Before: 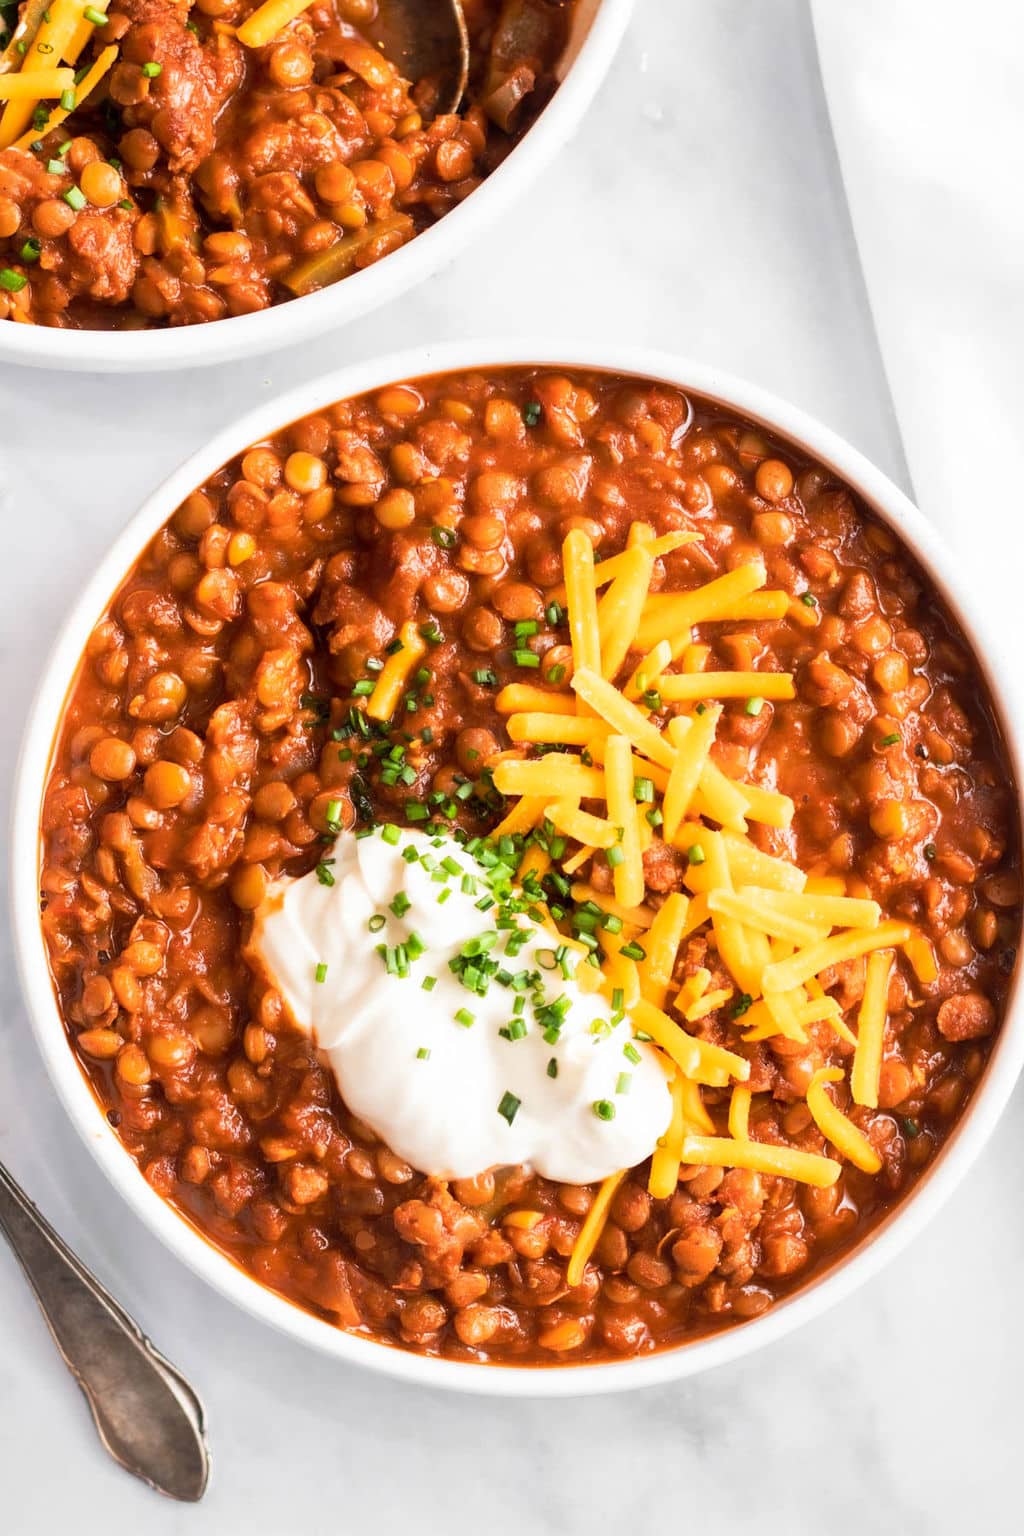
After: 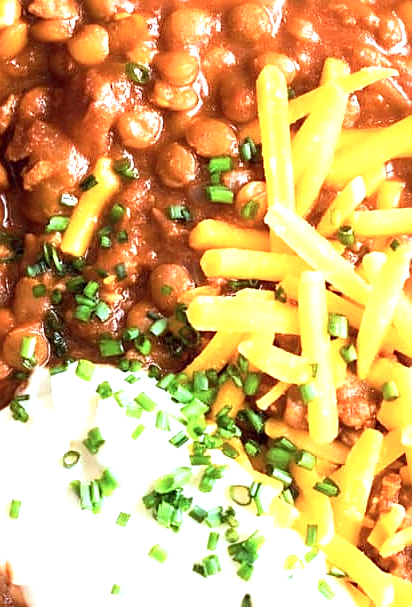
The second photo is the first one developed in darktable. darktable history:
color correction: highlights a* -12.16, highlights b* -15.69
crop: left 29.885%, top 30.273%, right 29.877%, bottom 30.162%
exposure: exposure 0.769 EV, compensate highlight preservation false
sharpen: on, module defaults
